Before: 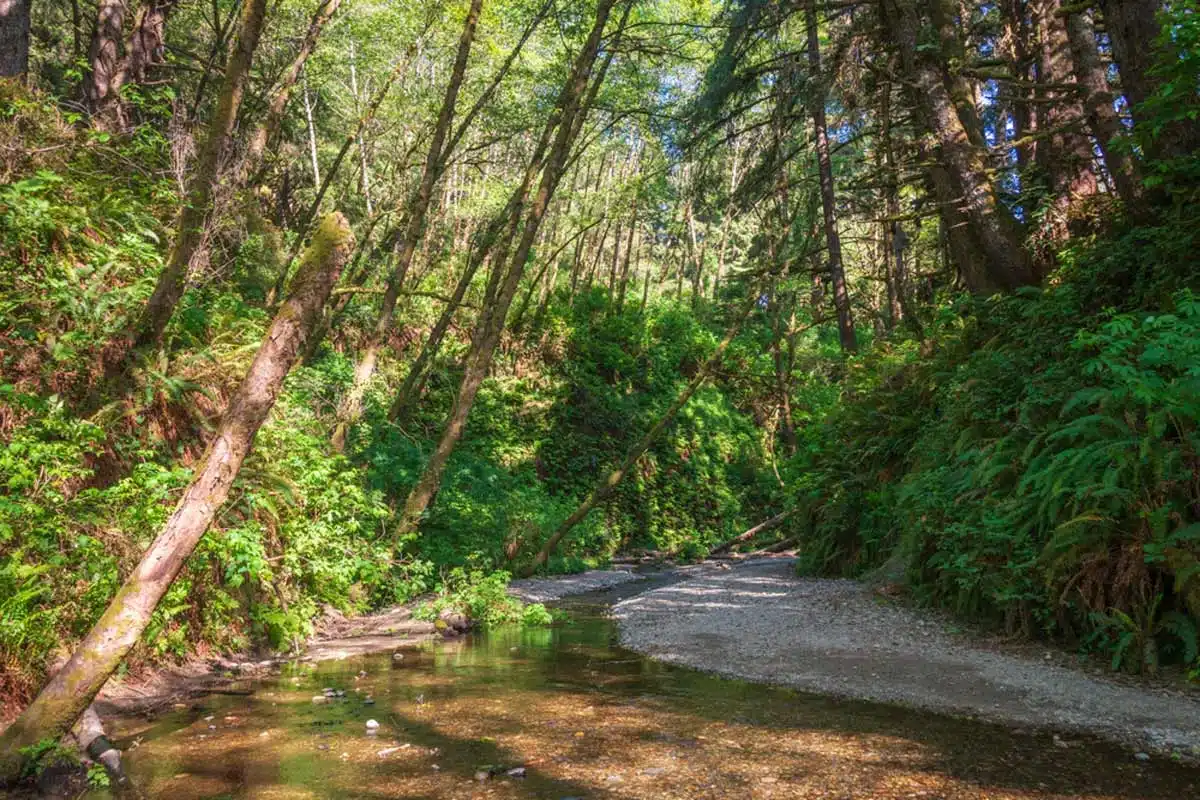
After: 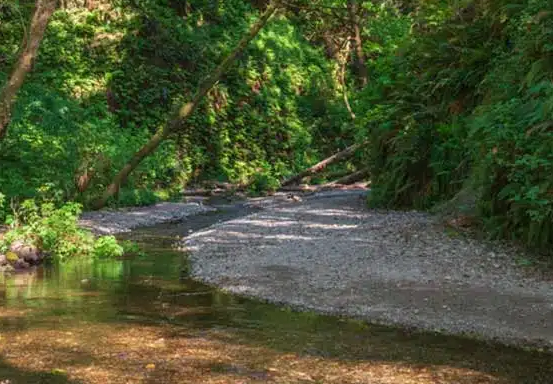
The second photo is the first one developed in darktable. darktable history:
crop: left 35.774%, top 46.016%, right 18.09%, bottom 5.966%
